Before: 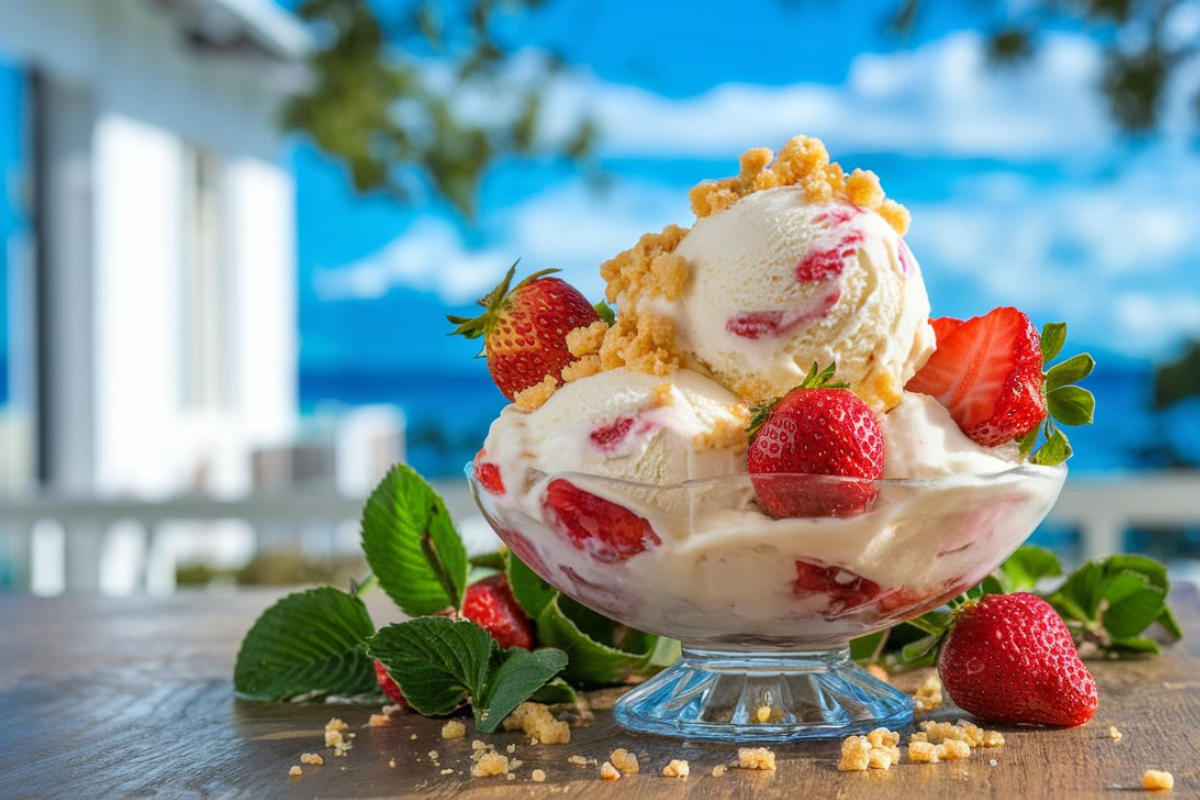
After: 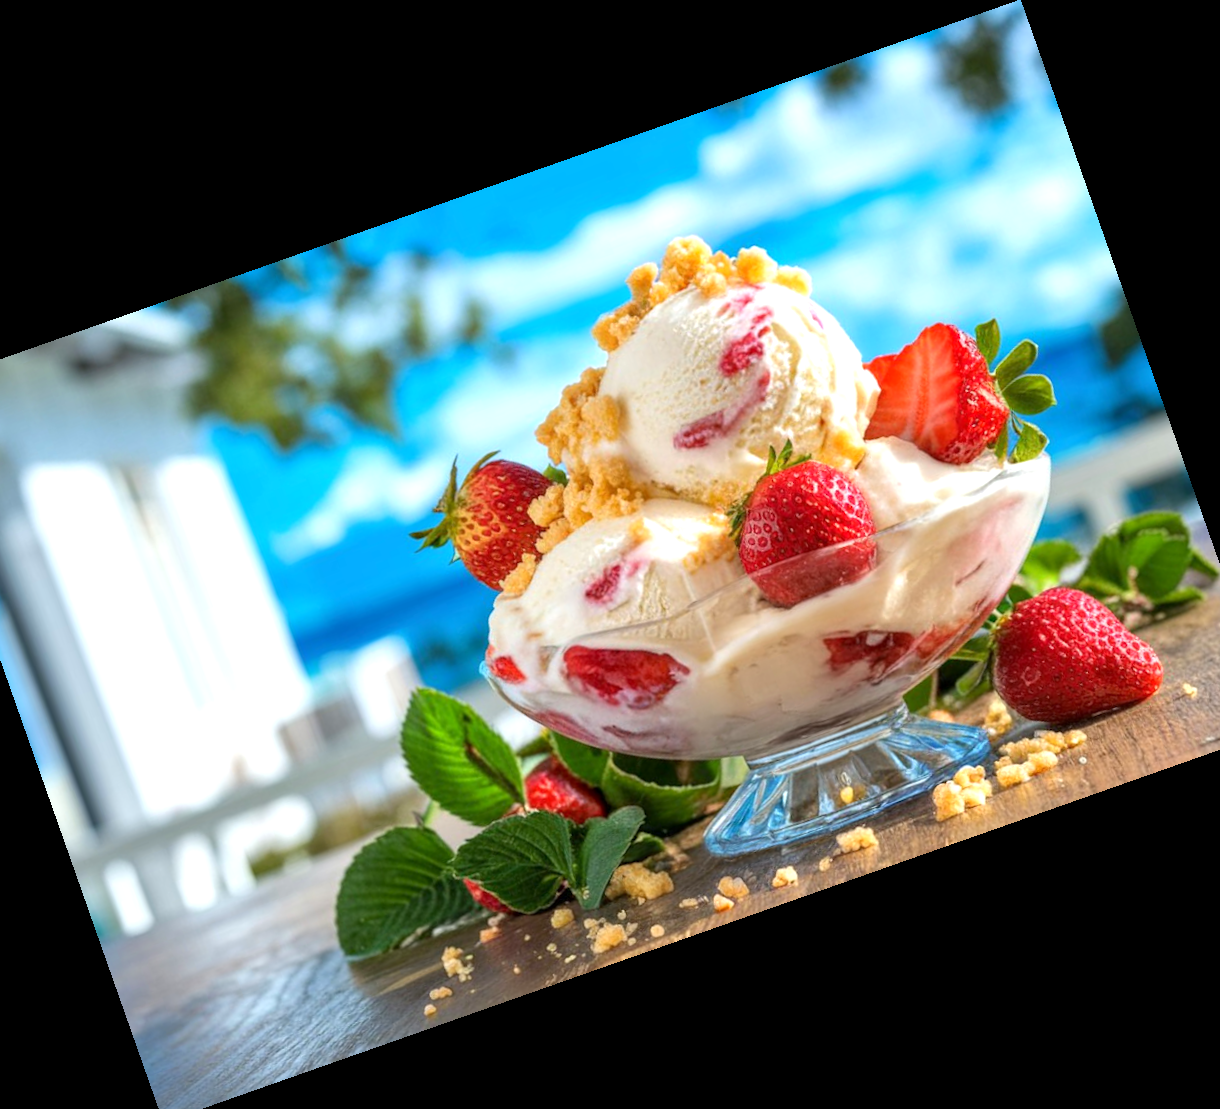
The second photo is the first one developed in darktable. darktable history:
crop and rotate: angle 19.43°, left 6.812%, right 4.125%, bottom 1.087%
rotate and perspective: rotation -1.32°, lens shift (horizontal) -0.031, crop left 0.015, crop right 0.985, crop top 0.047, crop bottom 0.982
exposure: black level correction 0.001, exposure 0.5 EV, compensate exposure bias true, compensate highlight preservation false
